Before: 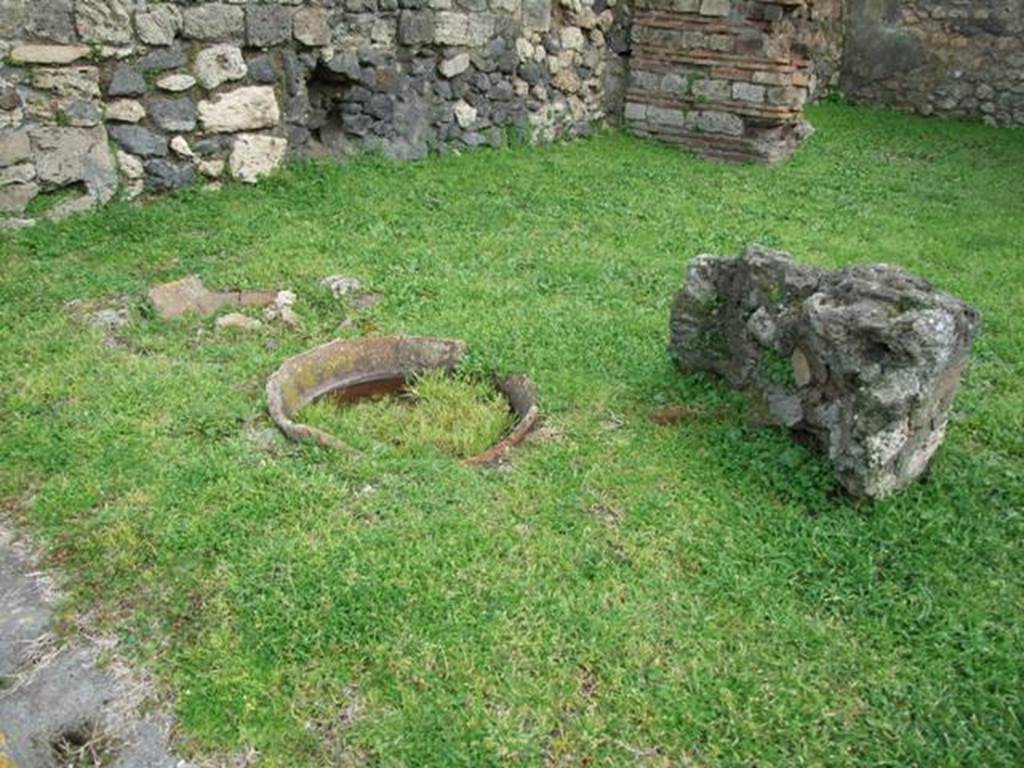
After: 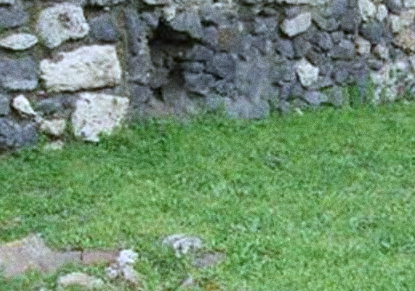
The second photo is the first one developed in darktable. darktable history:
crop: left 15.452%, top 5.459%, right 43.956%, bottom 56.62%
grain: coarseness 0.09 ISO
white balance: red 0.926, green 1.003, blue 1.133
